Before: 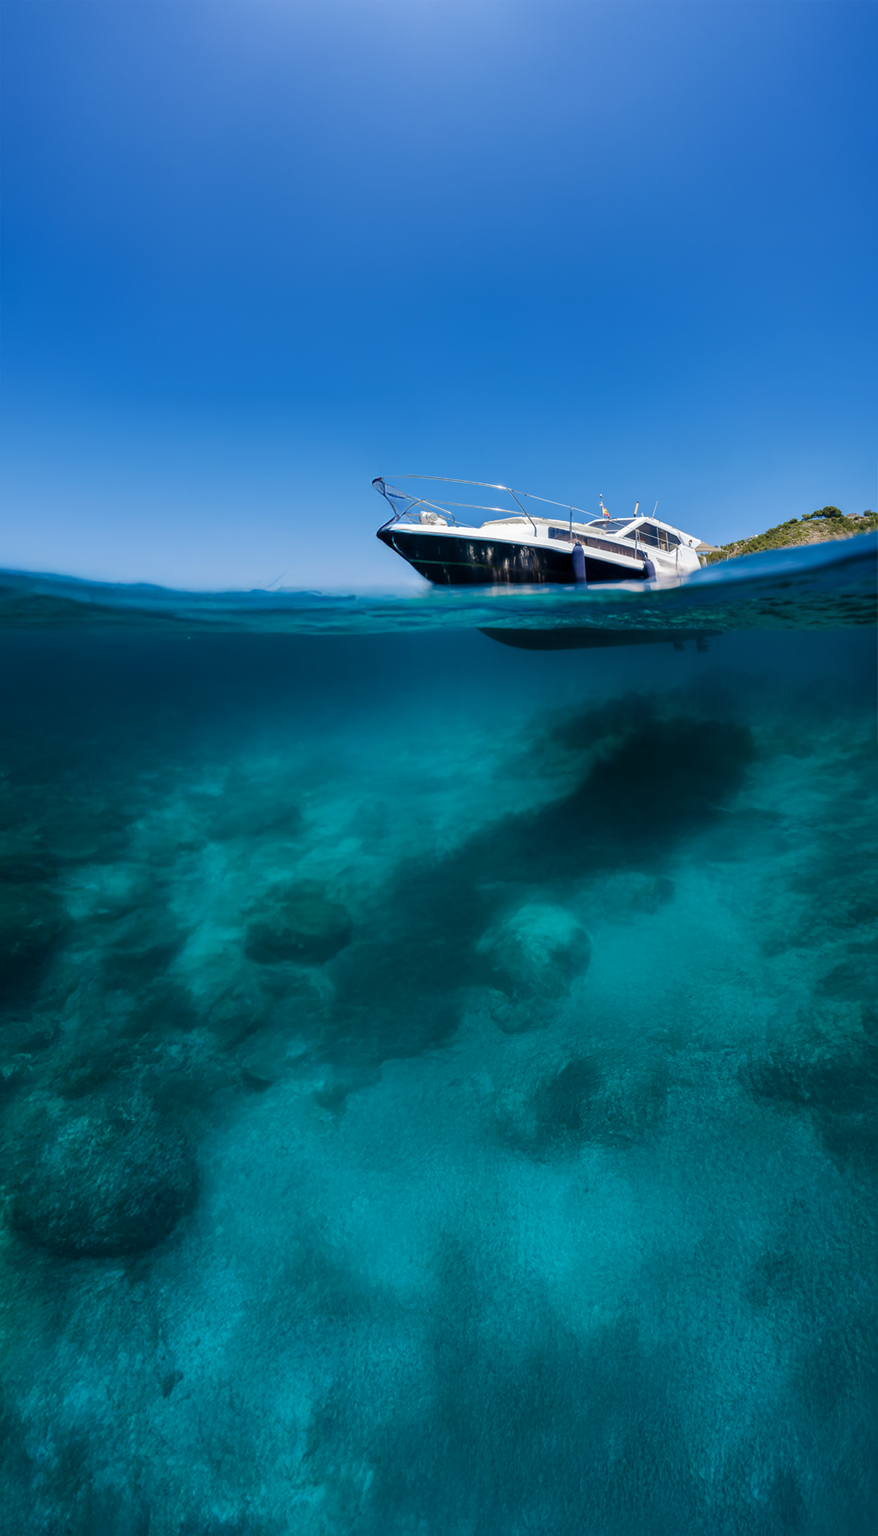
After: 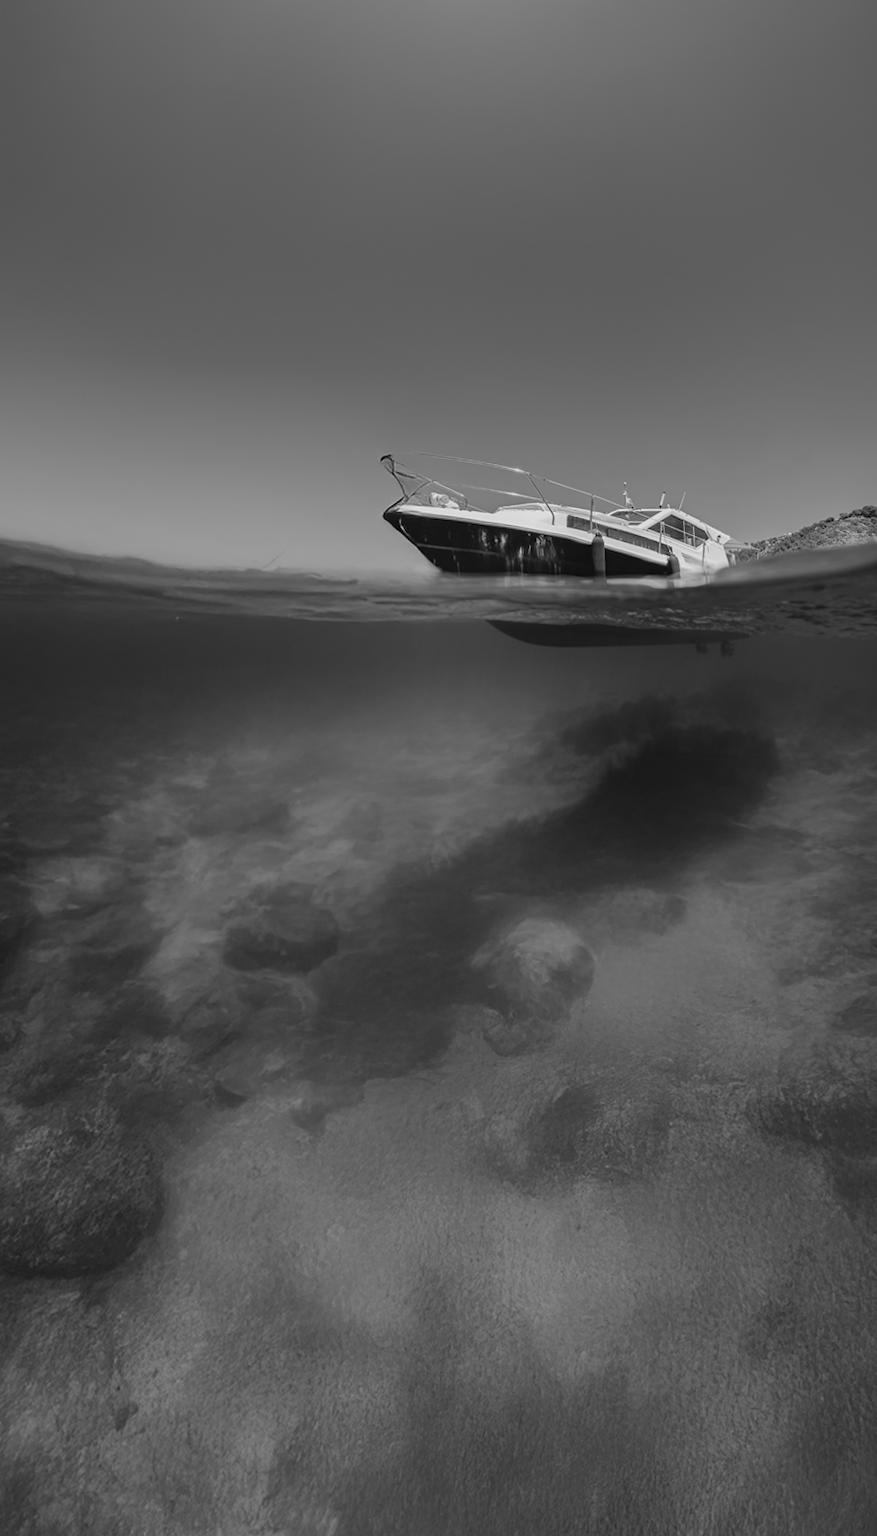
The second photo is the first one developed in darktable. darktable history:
exposure: compensate highlight preservation false
contrast equalizer: y [[0.439, 0.44, 0.442, 0.457, 0.493, 0.498], [0.5 ×6], [0.5 ×6], [0 ×6], [0 ×6]]
white balance: emerald 1
color balance rgb: perceptual saturation grading › global saturation 30%, global vibrance 20%
crop and rotate: angle -2.38°
monochrome: a -6.99, b 35.61, size 1.4
